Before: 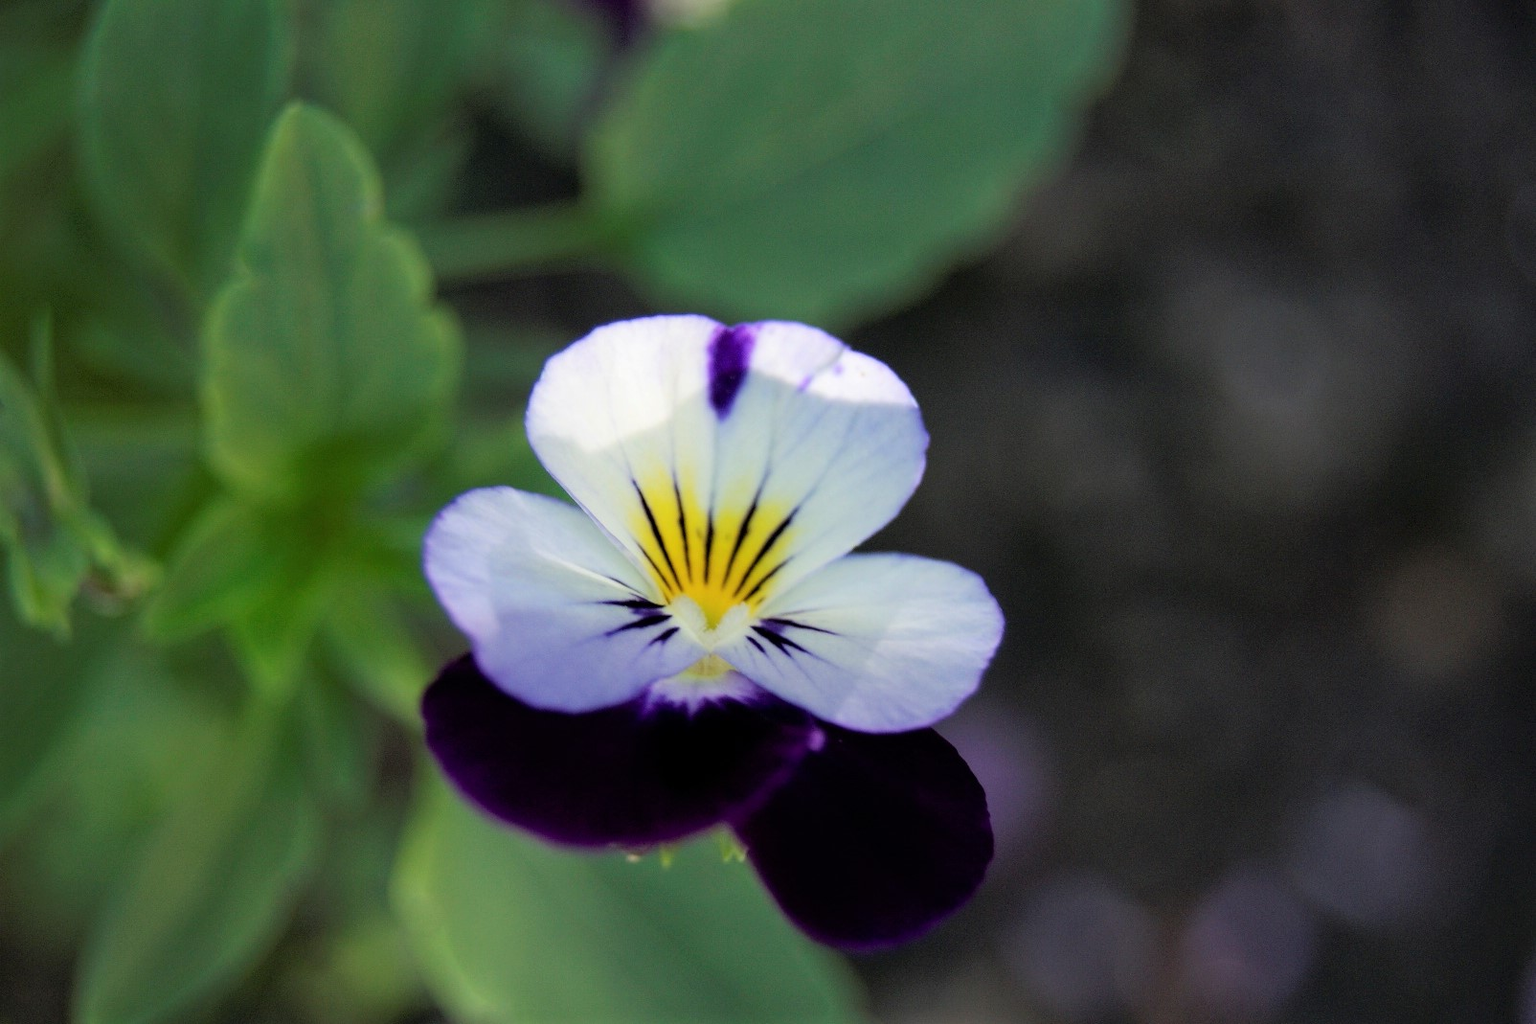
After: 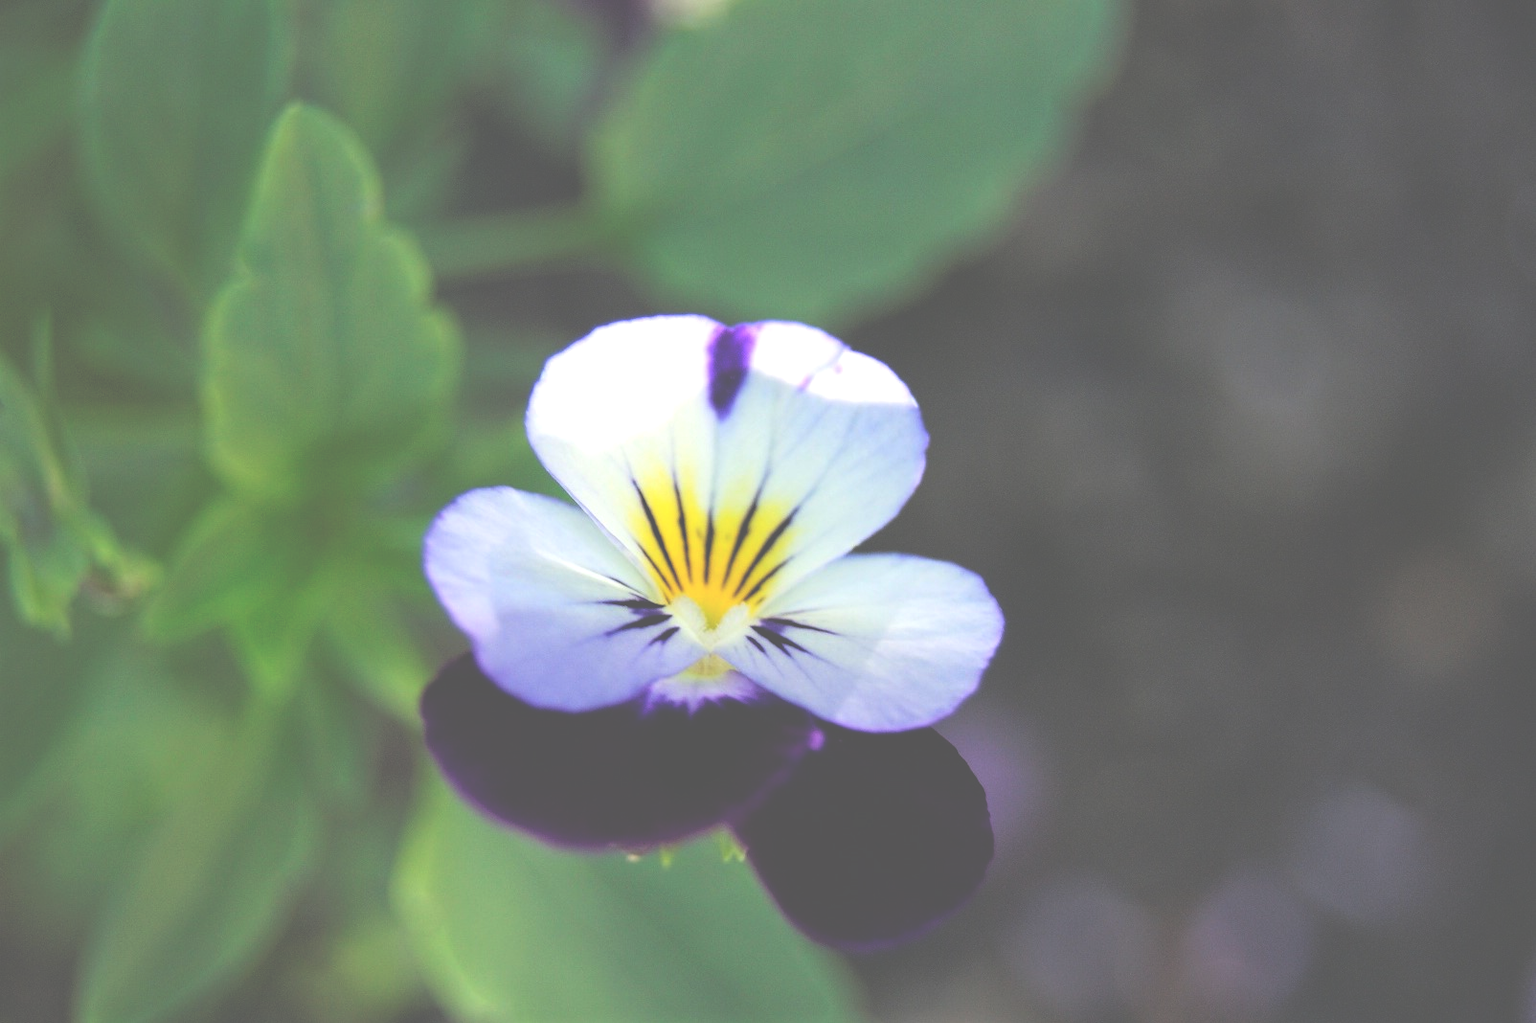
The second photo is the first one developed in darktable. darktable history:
contrast brightness saturation: saturation 0.13
exposure: black level correction -0.071, exposure 0.5 EV, compensate highlight preservation false
